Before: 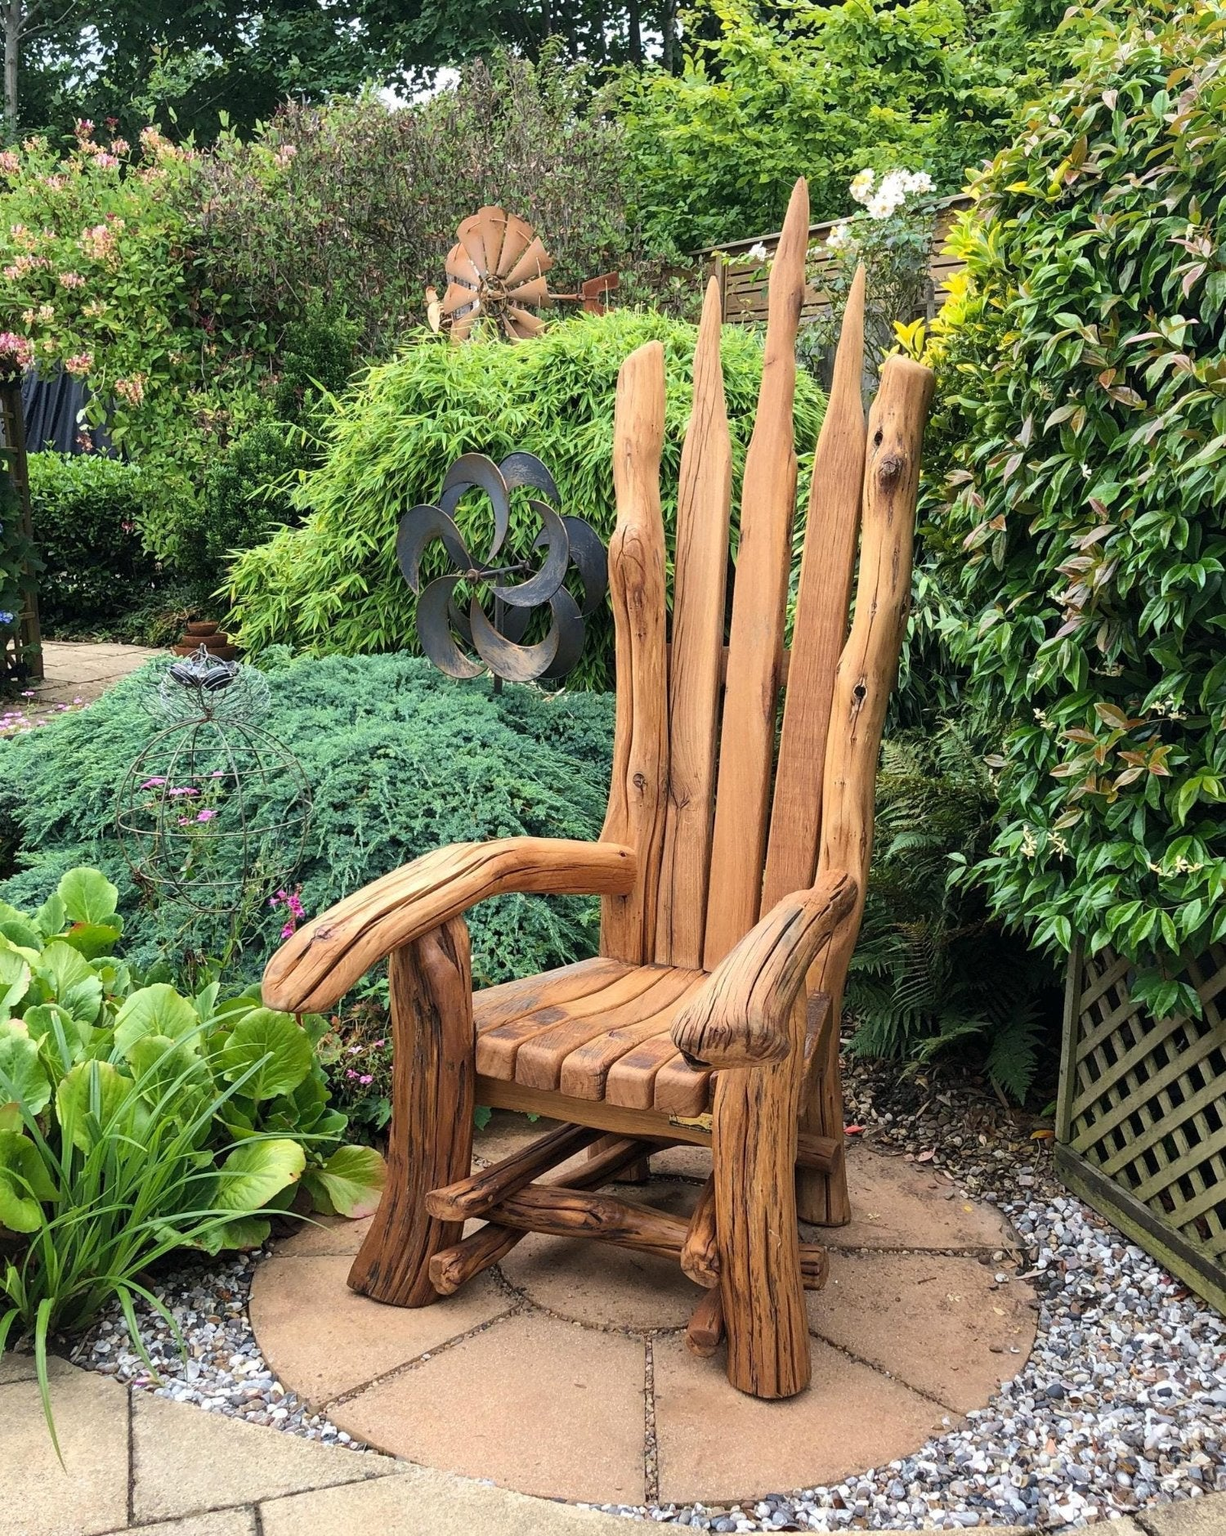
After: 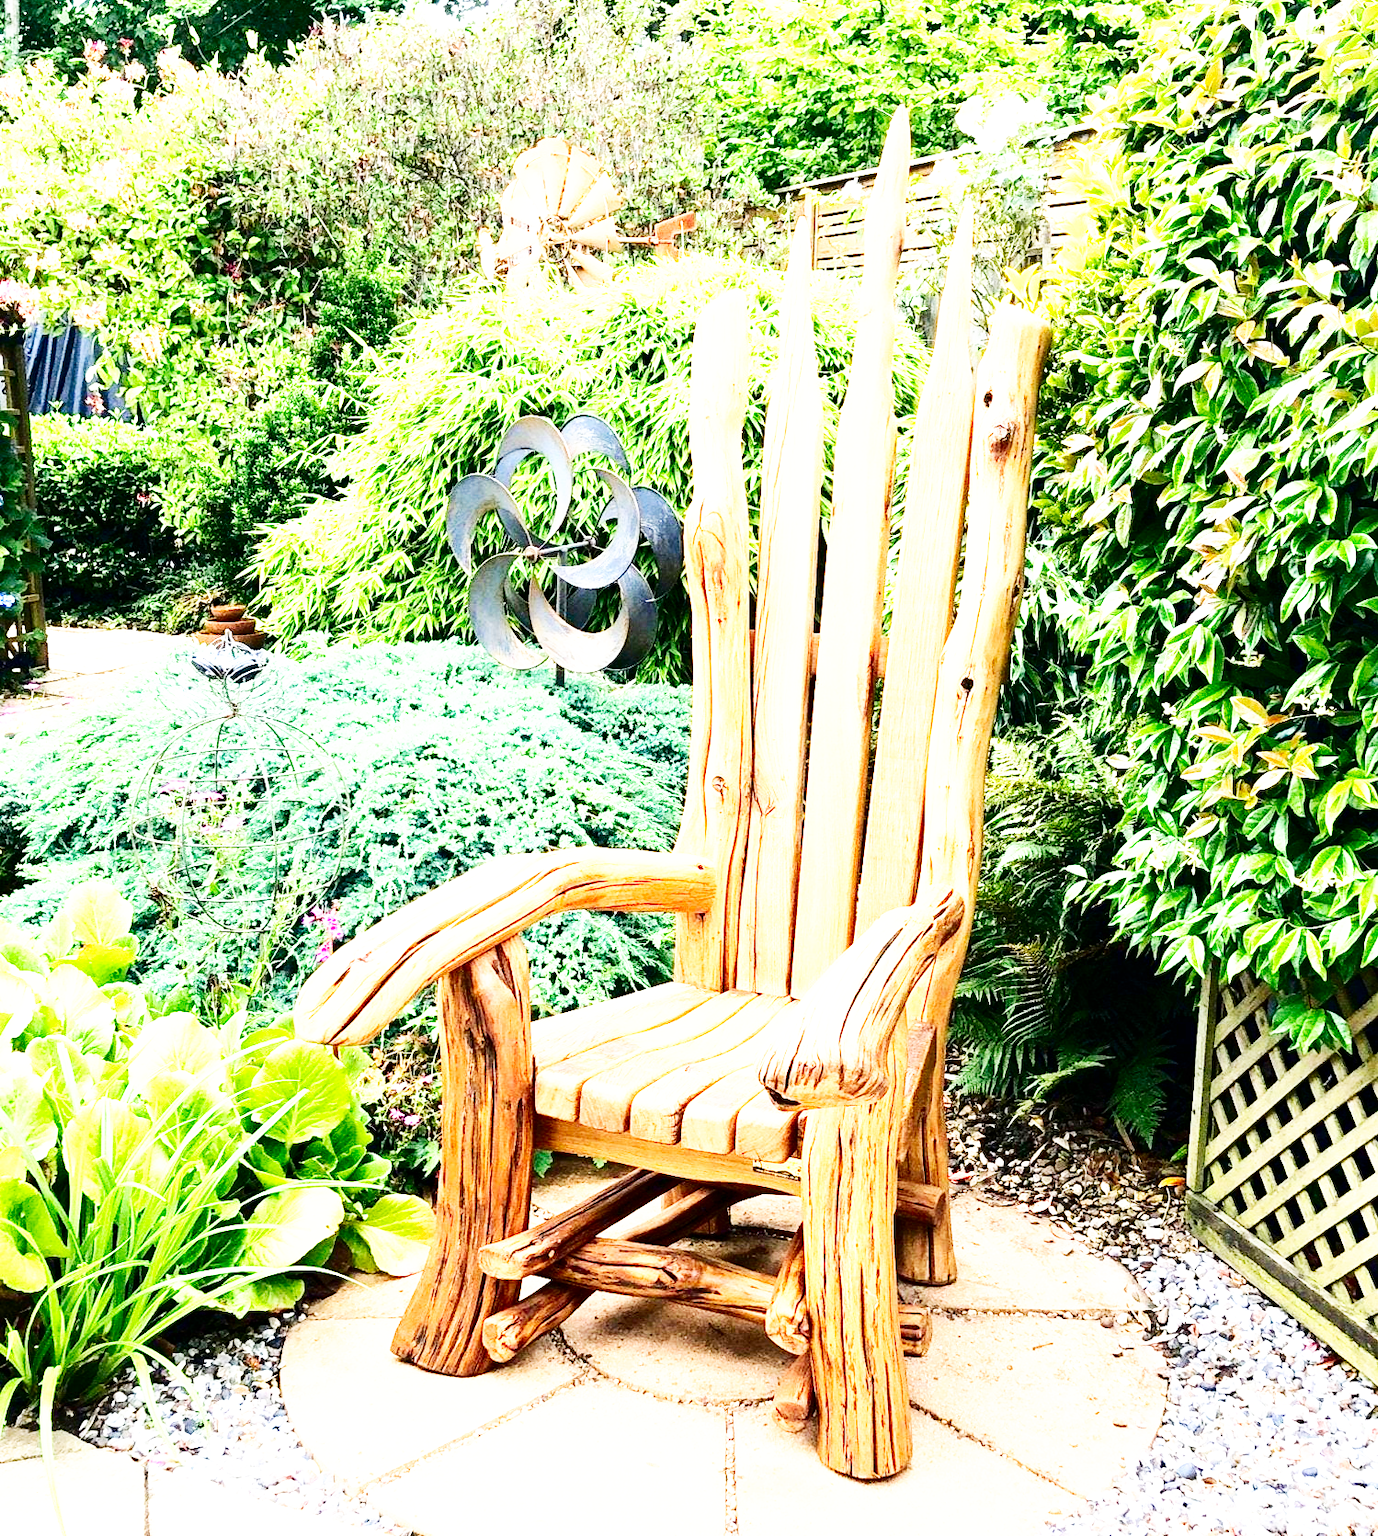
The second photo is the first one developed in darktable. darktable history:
crop and rotate: top 5.449%, bottom 5.613%
base curve: curves: ch0 [(0, 0) (0.007, 0.004) (0.027, 0.03) (0.046, 0.07) (0.207, 0.54) (0.442, 0.872) (0.673, 0.972) (1, 1)], preserve colors none
exposure: black level correction 0, exposure 1.386 EV, compensate exposure bias true, compensate highlight preservation false
contrast brightness saturation: contrast 0.223, brightness -0.191, saturation 0.231
contrast equalizer: y [[0.5 ×4, 0.483, 0.43], [0.5 ×6], [0.5 ×6], [0 ×6], [0 ×6]]
